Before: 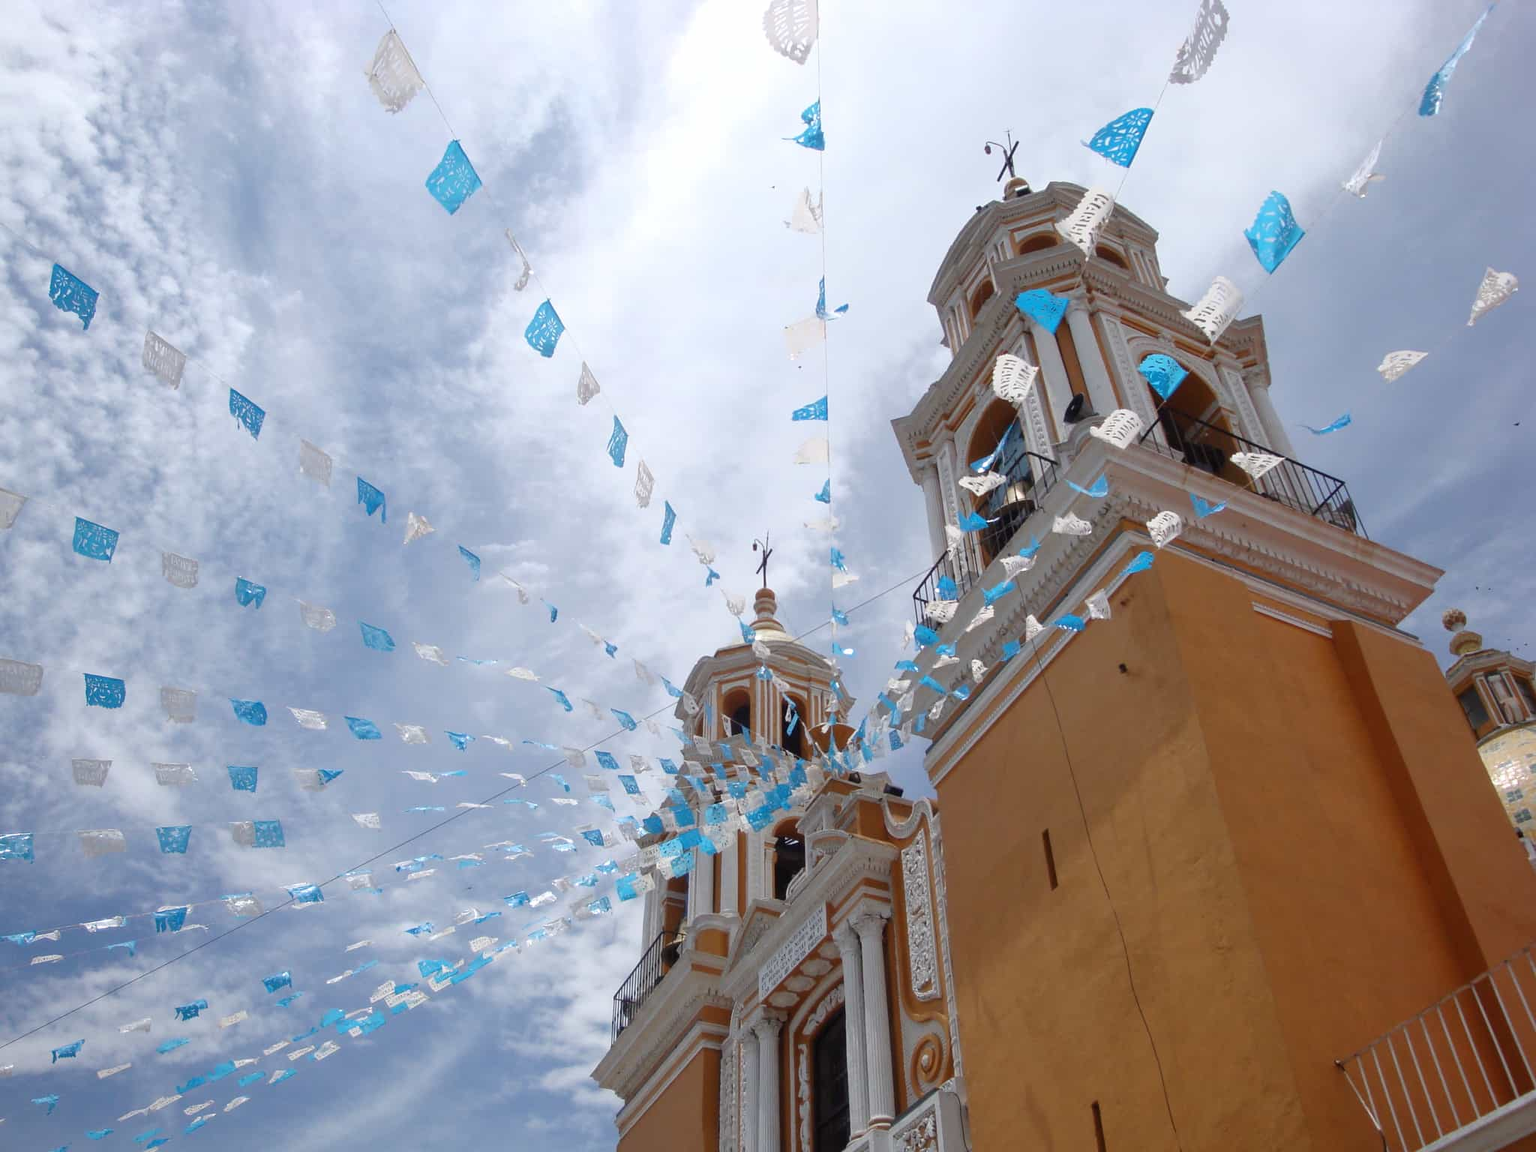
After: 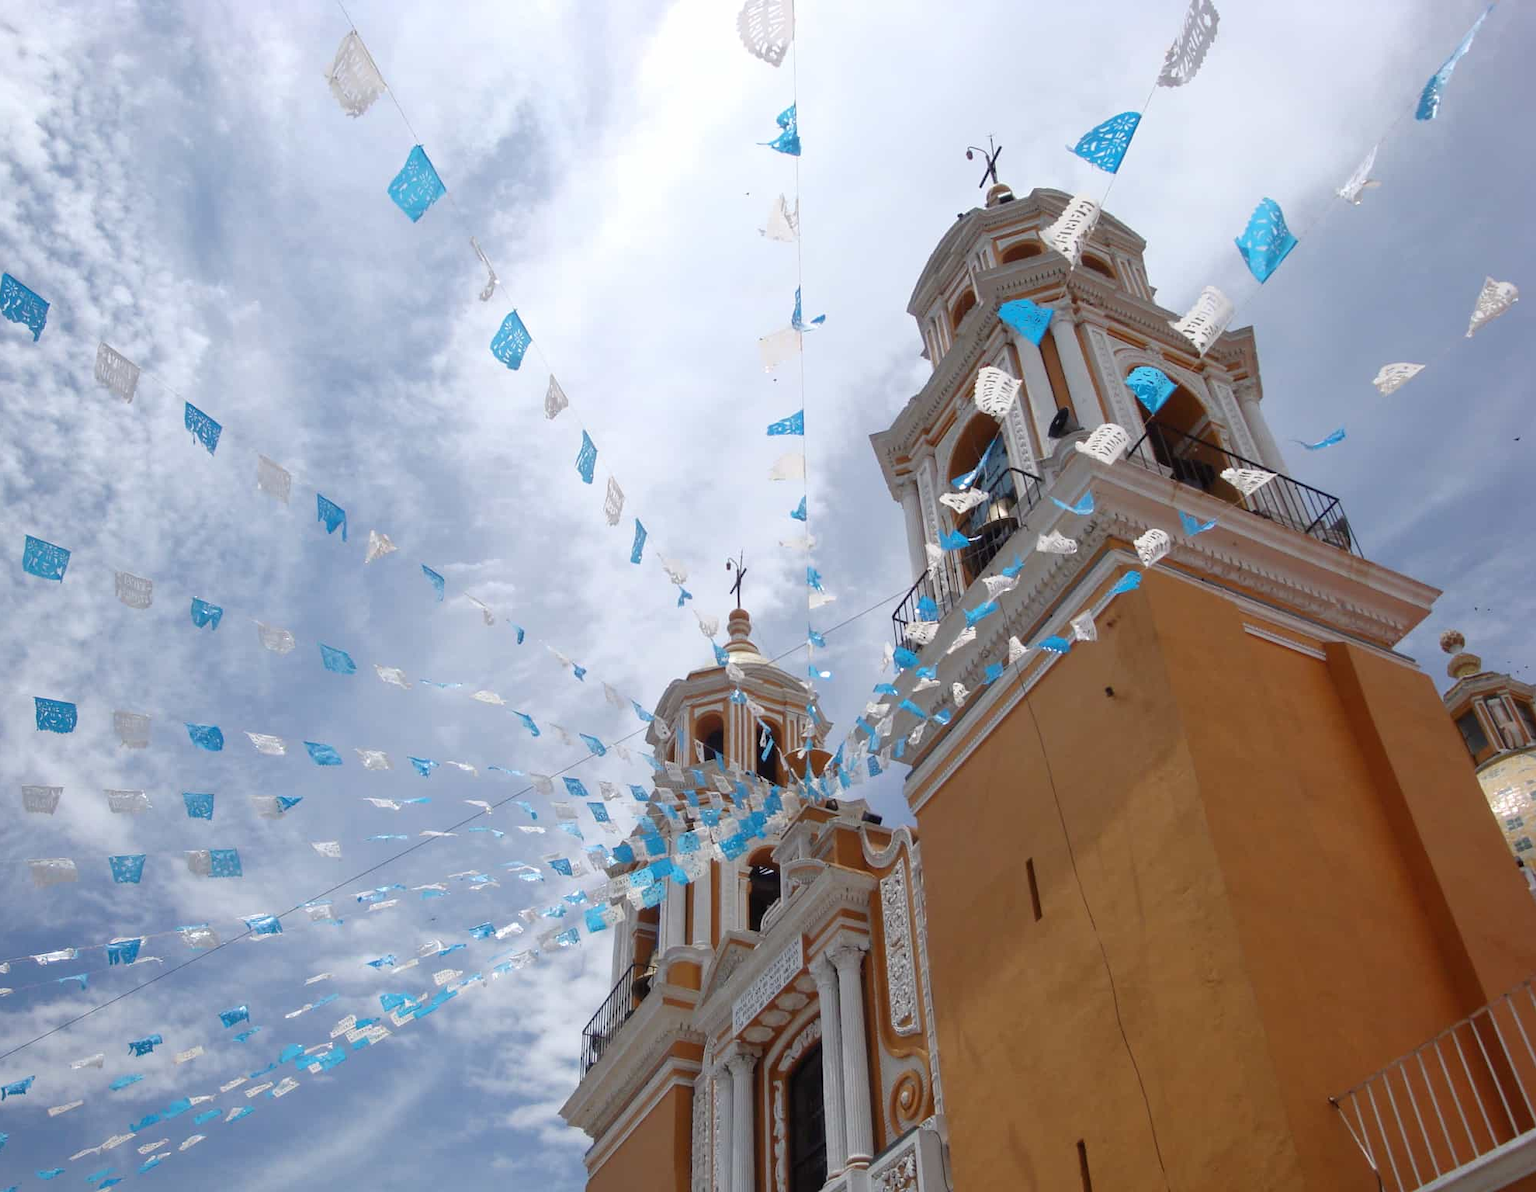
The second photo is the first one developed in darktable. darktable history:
crop and rotate: left 3.331%
